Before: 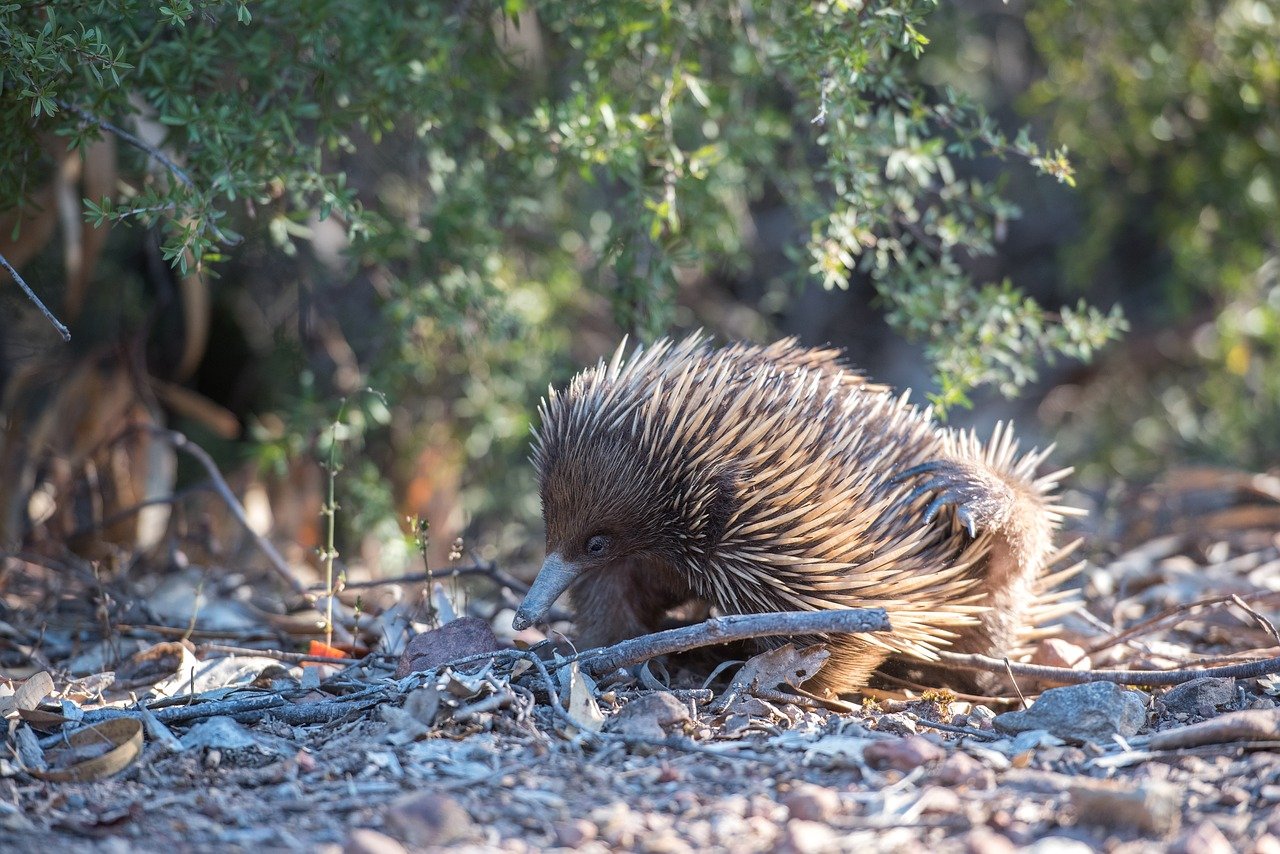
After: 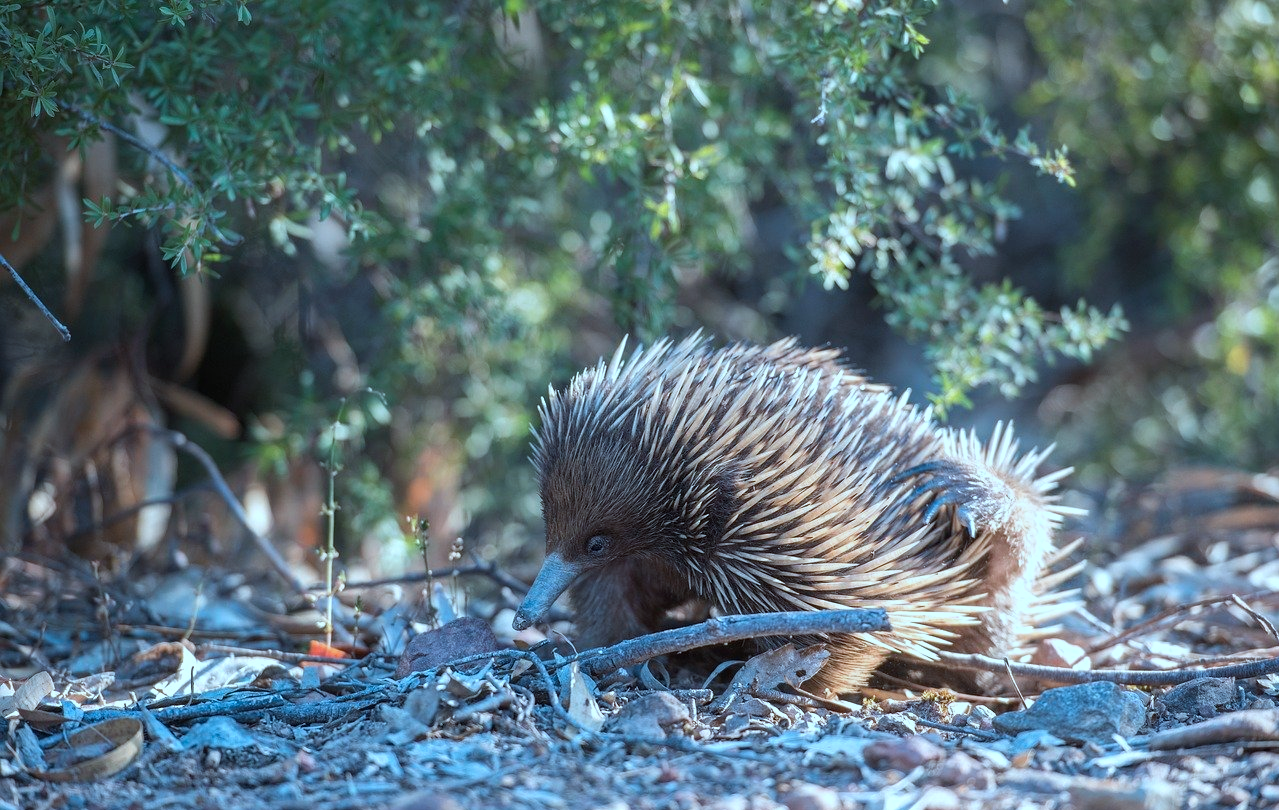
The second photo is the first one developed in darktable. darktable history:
color correction: highlights a* -10.69, highlights b* -19.19
crop and rotate: top 0%, bottom 5.097%
